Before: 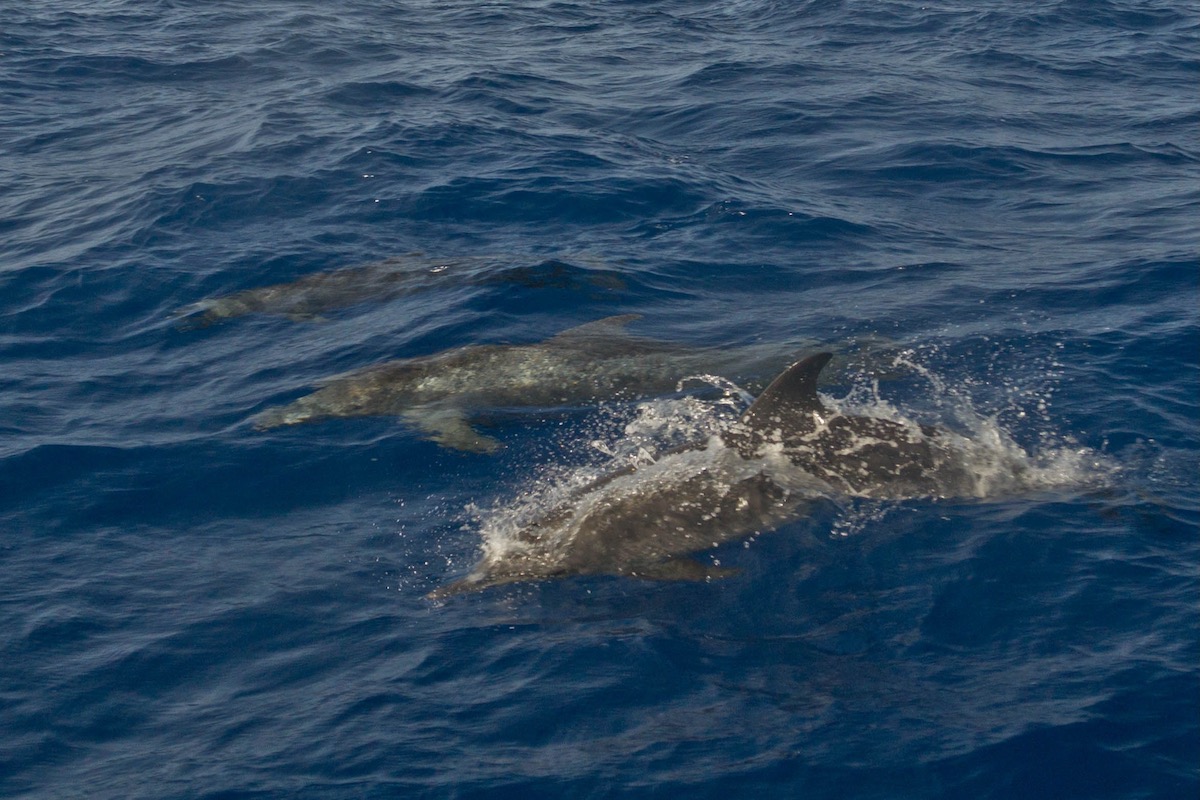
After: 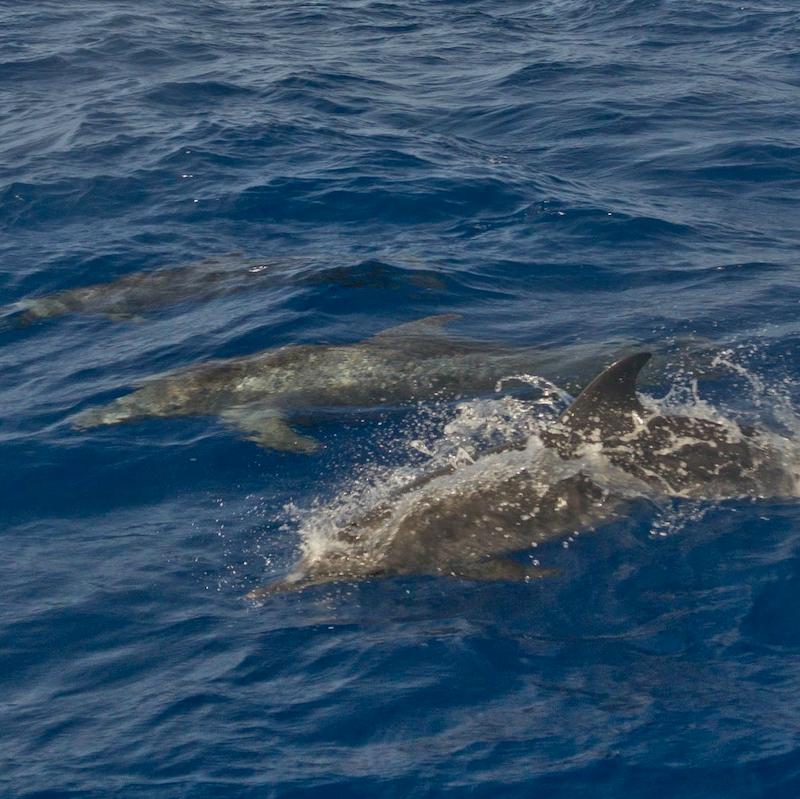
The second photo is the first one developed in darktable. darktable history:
shadows and highlights: shadows 43.43, white point adjustment -1.61, soften with gaussian
crop and rotate: left 15.145%, right 18.163%
contrast brightness saturation: contrast 0.037, saturation 0.07
